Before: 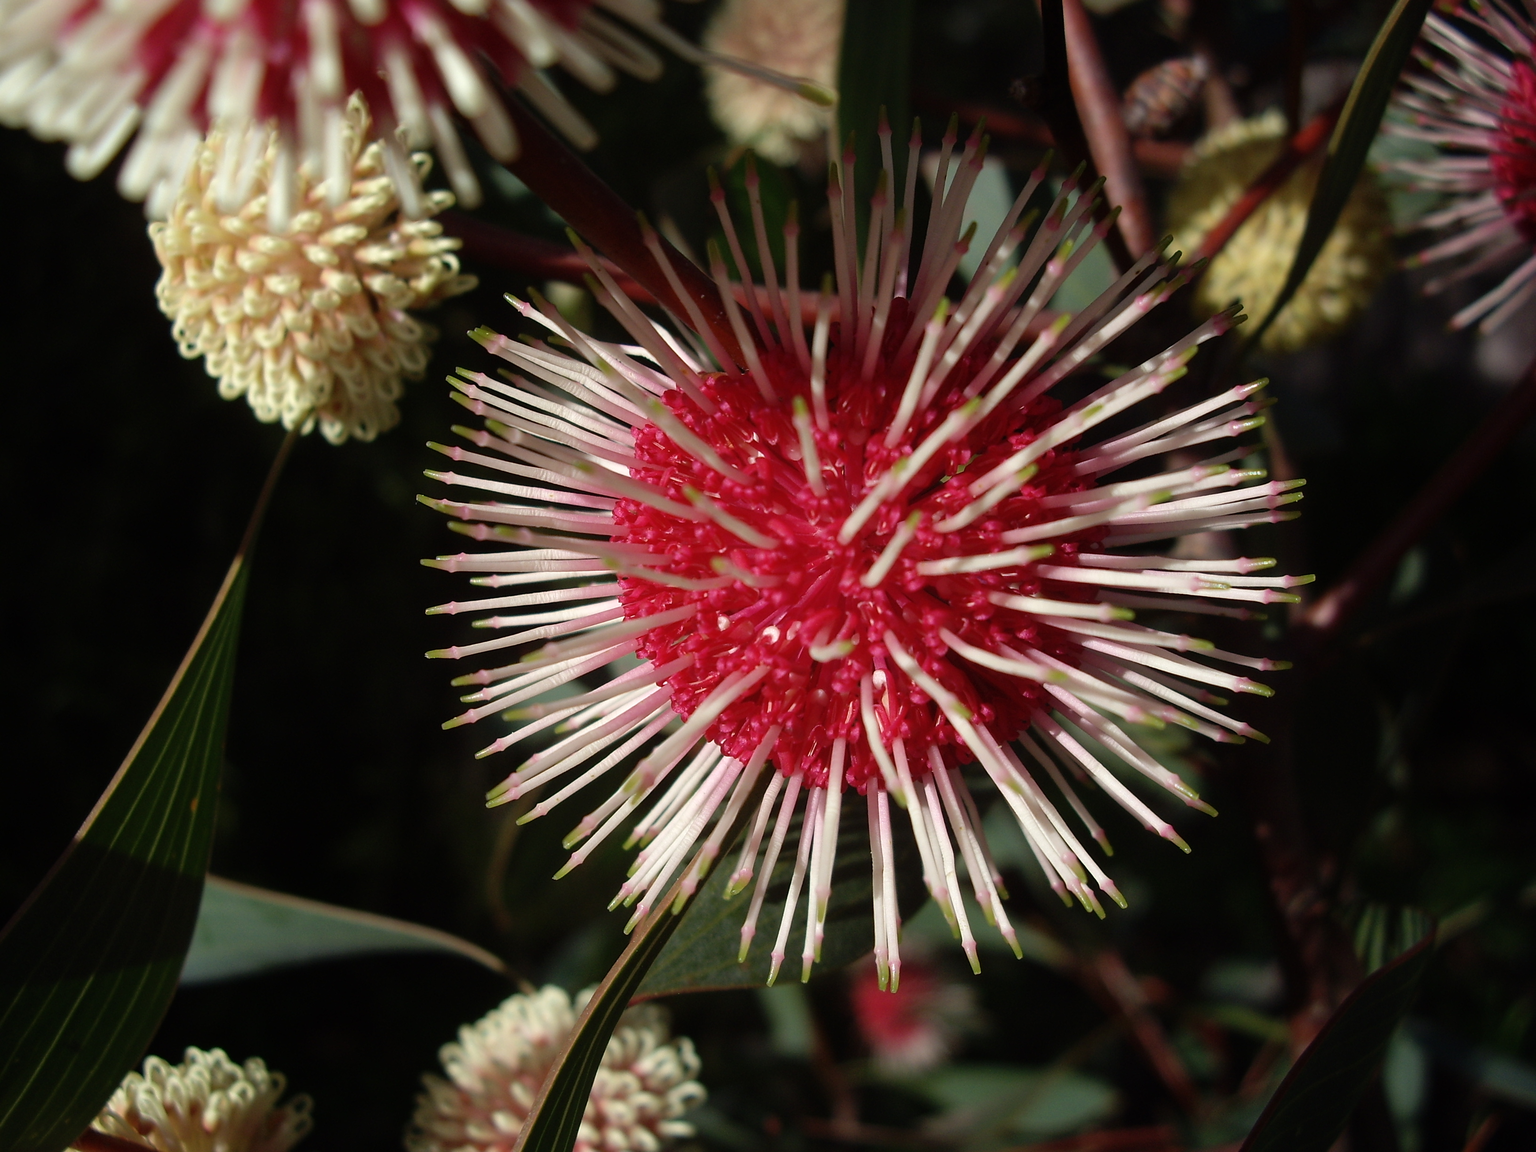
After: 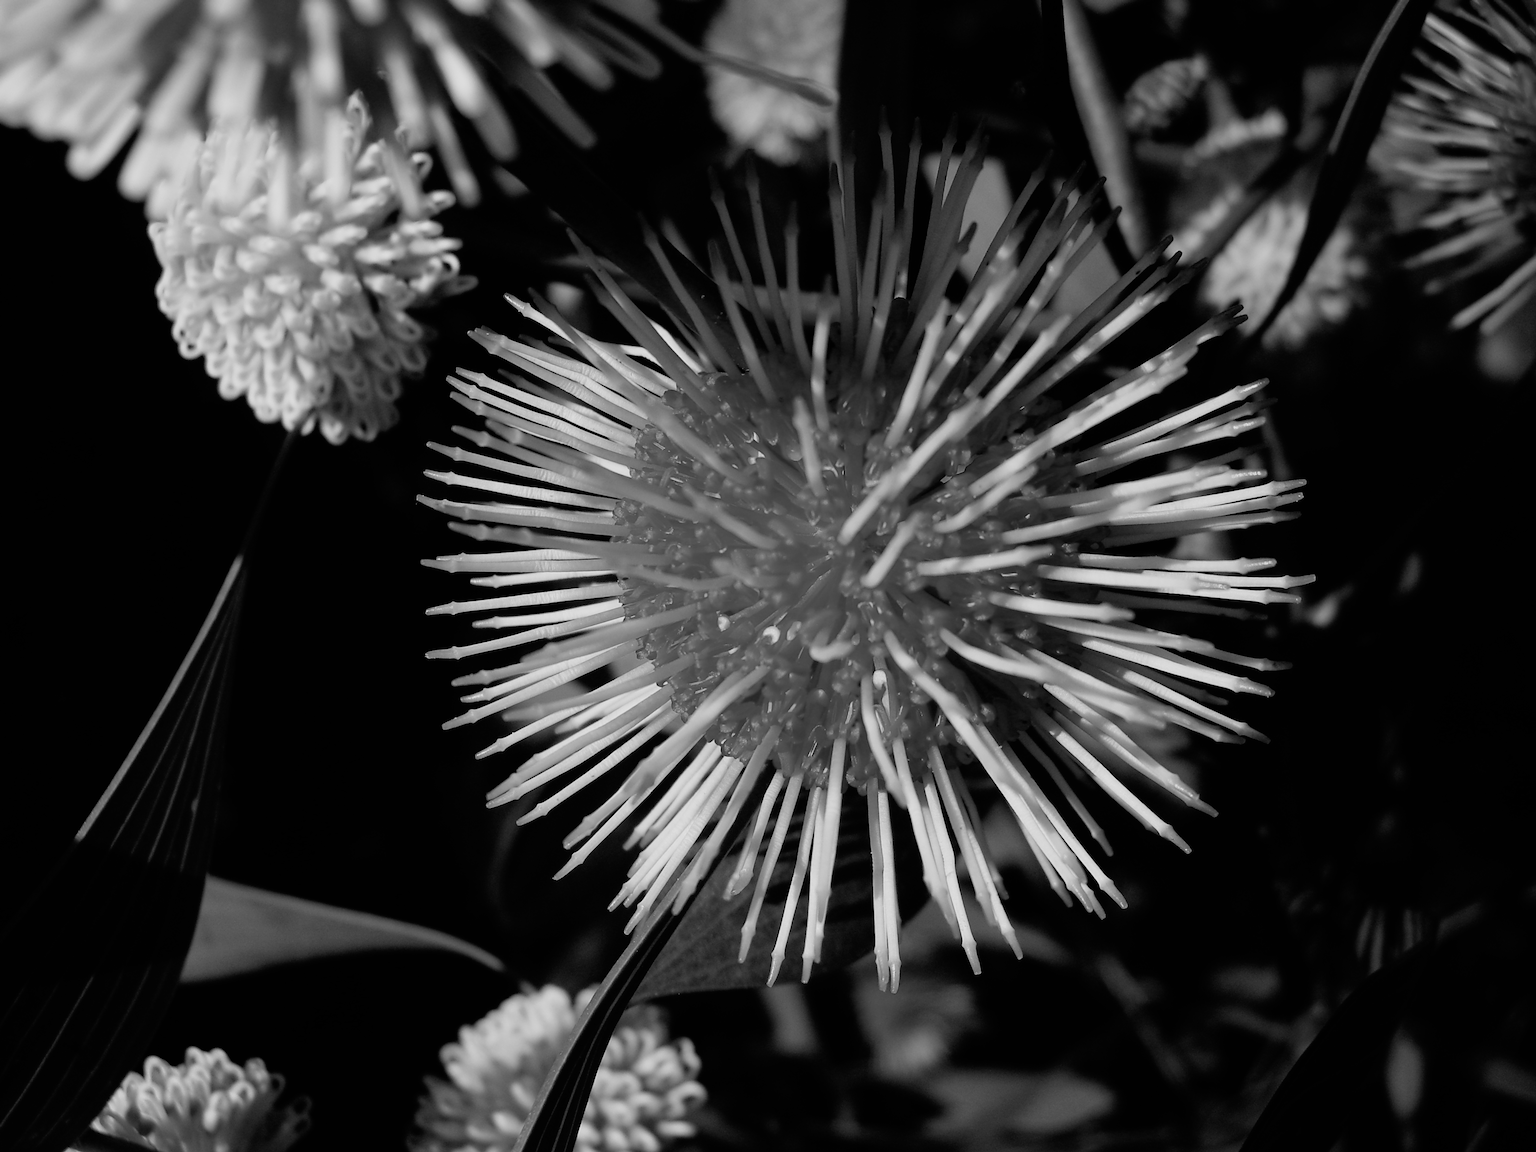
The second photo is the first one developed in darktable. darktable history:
monochrome: on, module defaults
filmic rgb: threshold 3 EV, hardness 4.17, latitude 50%, contrast 1.1, preserve chrominance max RGB, color science v6 (2022), contrast in shadows safe, contrast in highlights safe, enable highlight reconstruction true
